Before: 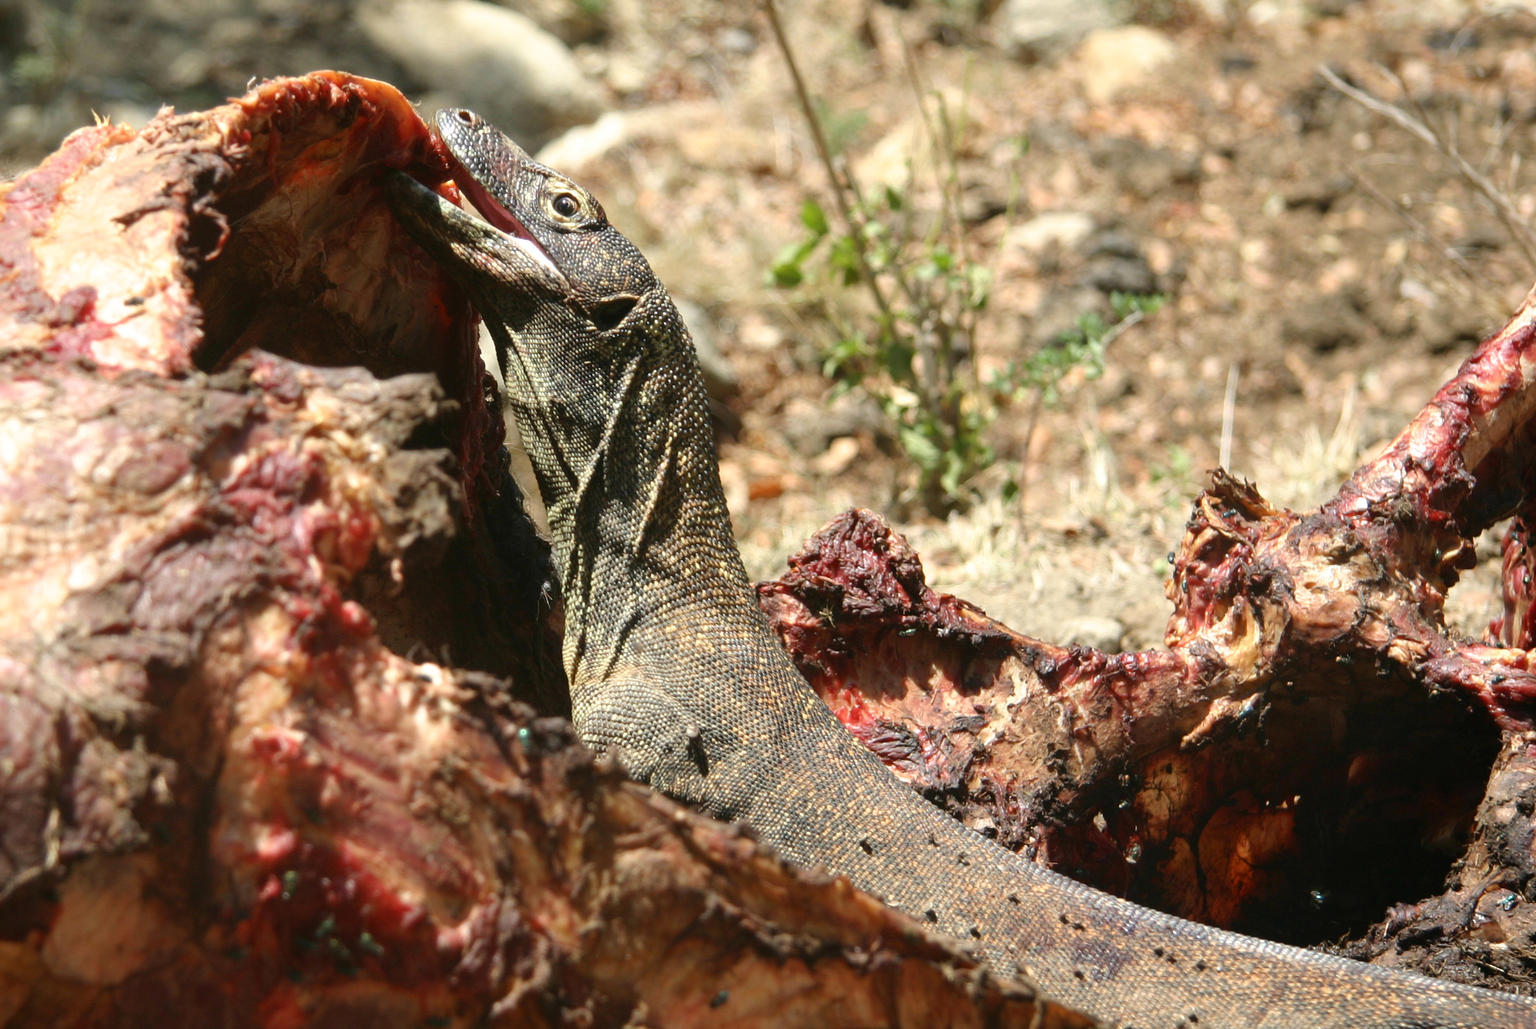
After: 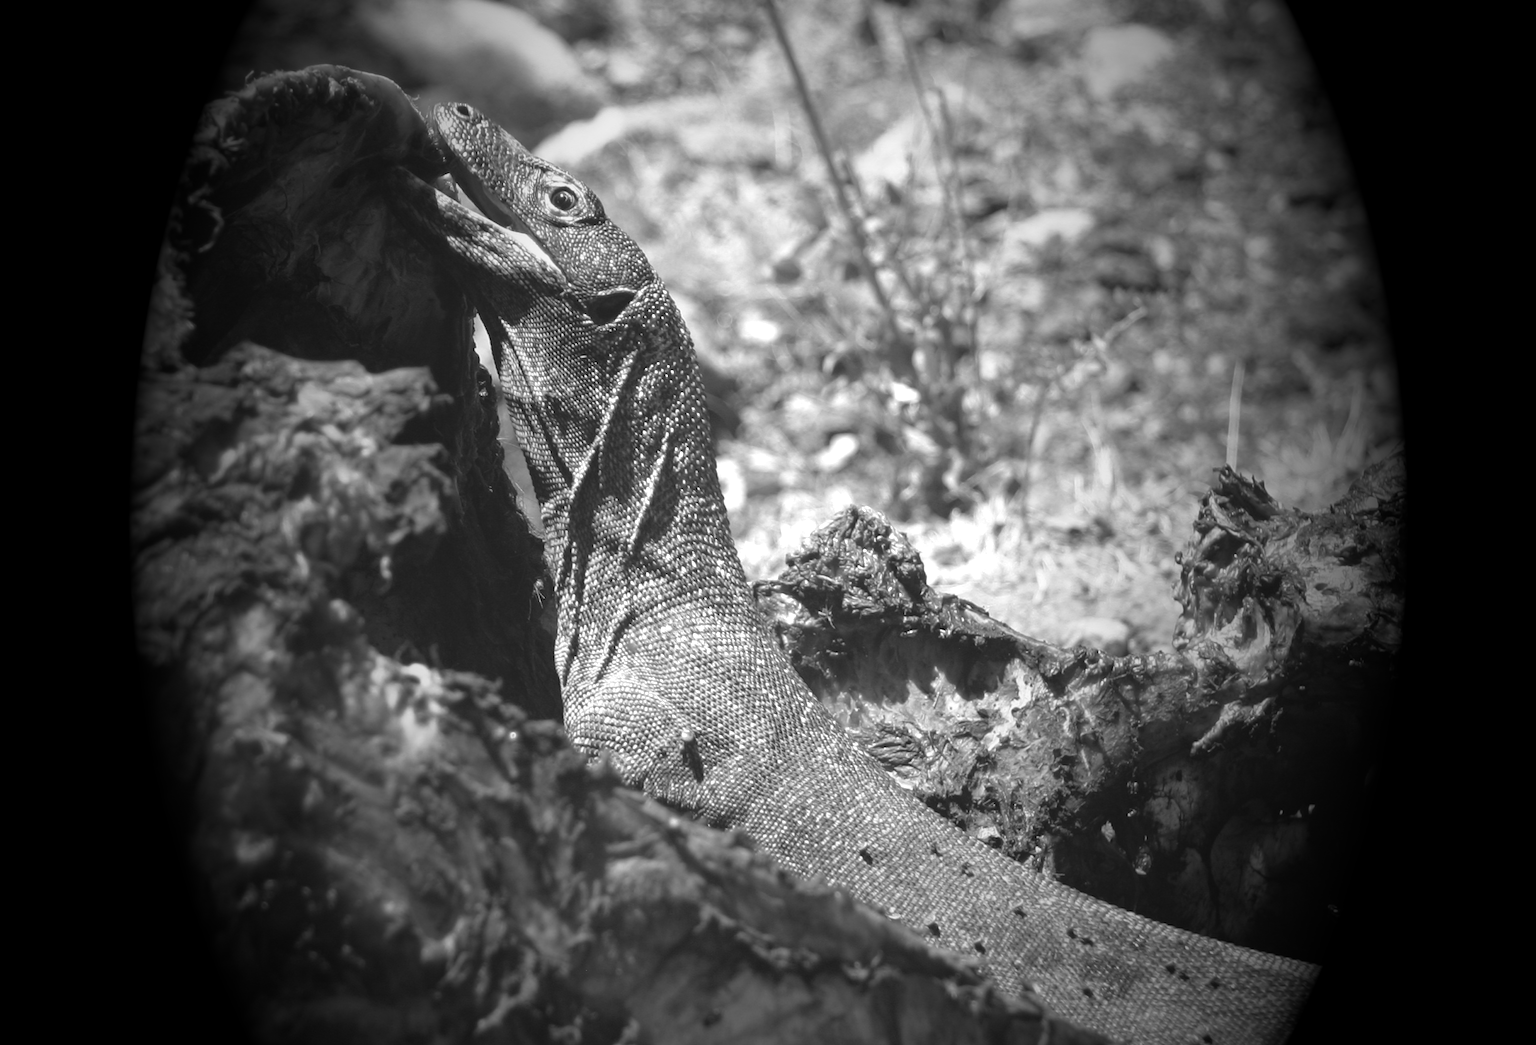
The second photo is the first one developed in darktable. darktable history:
color zones: curves: ch1 [(0, 0.469) (0.001, 0.469) (0.12, 0.446) (0.248, 0.469) (0.5, 0.5) (0.748, 0.5) (0.999, 0.469) (1, 0.469)]
vignetting: fall-off start 15.9%, fall-off radius 100%, brightness -1, saturation 0.5, width/height ratio 0.719
monochrome: a -71.75, b 75.82
rotate and perspective: rotation 0.226°, lens shift (vertical) -0.042, crop left 0.023, crop right 0.982, crop top 0.006, crop bottom 0.994
tone equalizer: -8 EV 0.25 EV, -7 EV 0.417 EV, -6 EV 0.417 EV, -5 EV 0.25 EV, -3 EV -0.25 EV, -2 EV -0.417 EV, -1 EV -0.417 EV, +0 EV -0.25 EV, edges refinement/feathering 500, mask exposure compensation -1.57 EV, preserve details guided filter
exposure: black level correction -0.005, exposure 1.002 EV, compensate highlight preservation false
